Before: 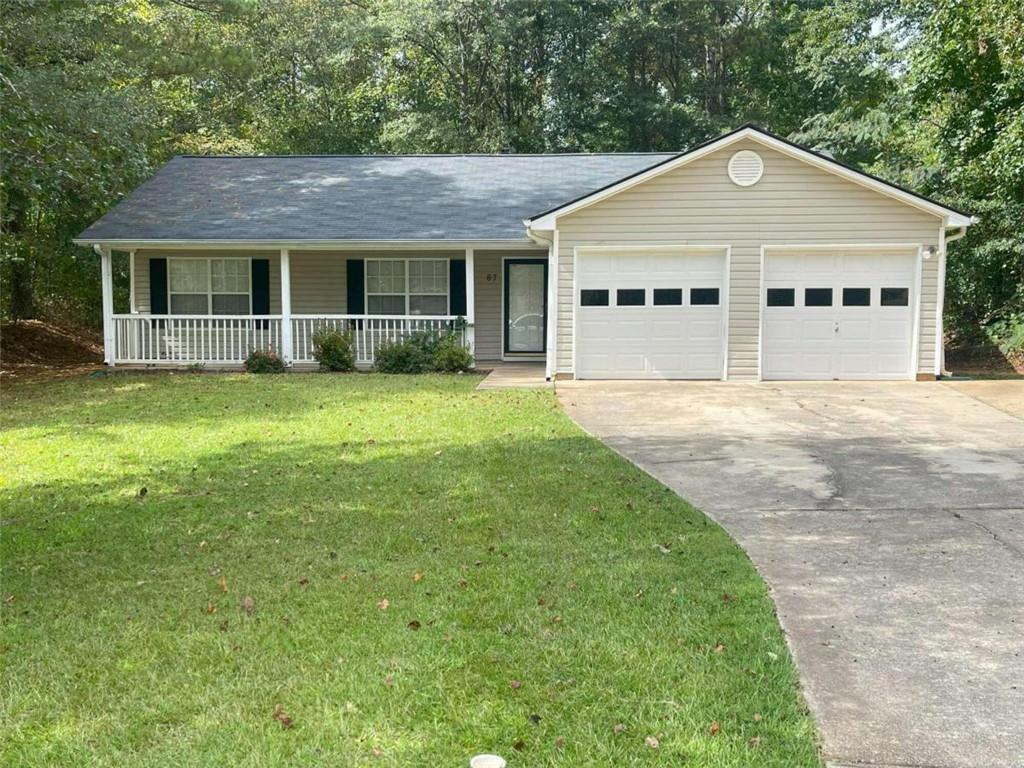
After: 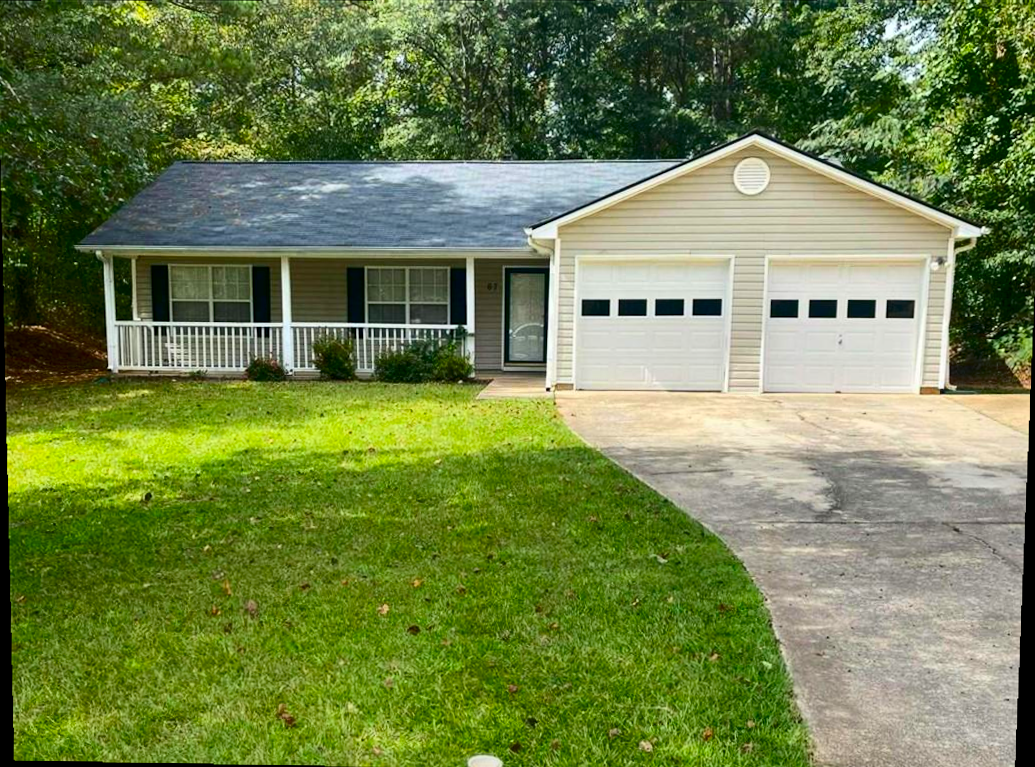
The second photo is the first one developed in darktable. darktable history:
graduated density: rotation -180°, offset 27.42
crop and rotate: angle -0.5°
color balance rgb: linear chroma grading › global chroma 10%, perceptual saturation grading › global saturation 5%, perceptual brilliance grading › global brilliance 4%, global vibrance 7%, saturation formula JzAzBz (2021)
contrast brightness saturation: contrast 0.19, brightness -0.11, saturation 0.21
rotate and perspective: lens shift (vertical) 0.048, lens shift (horizontal) -0.024, automatic cropping off
